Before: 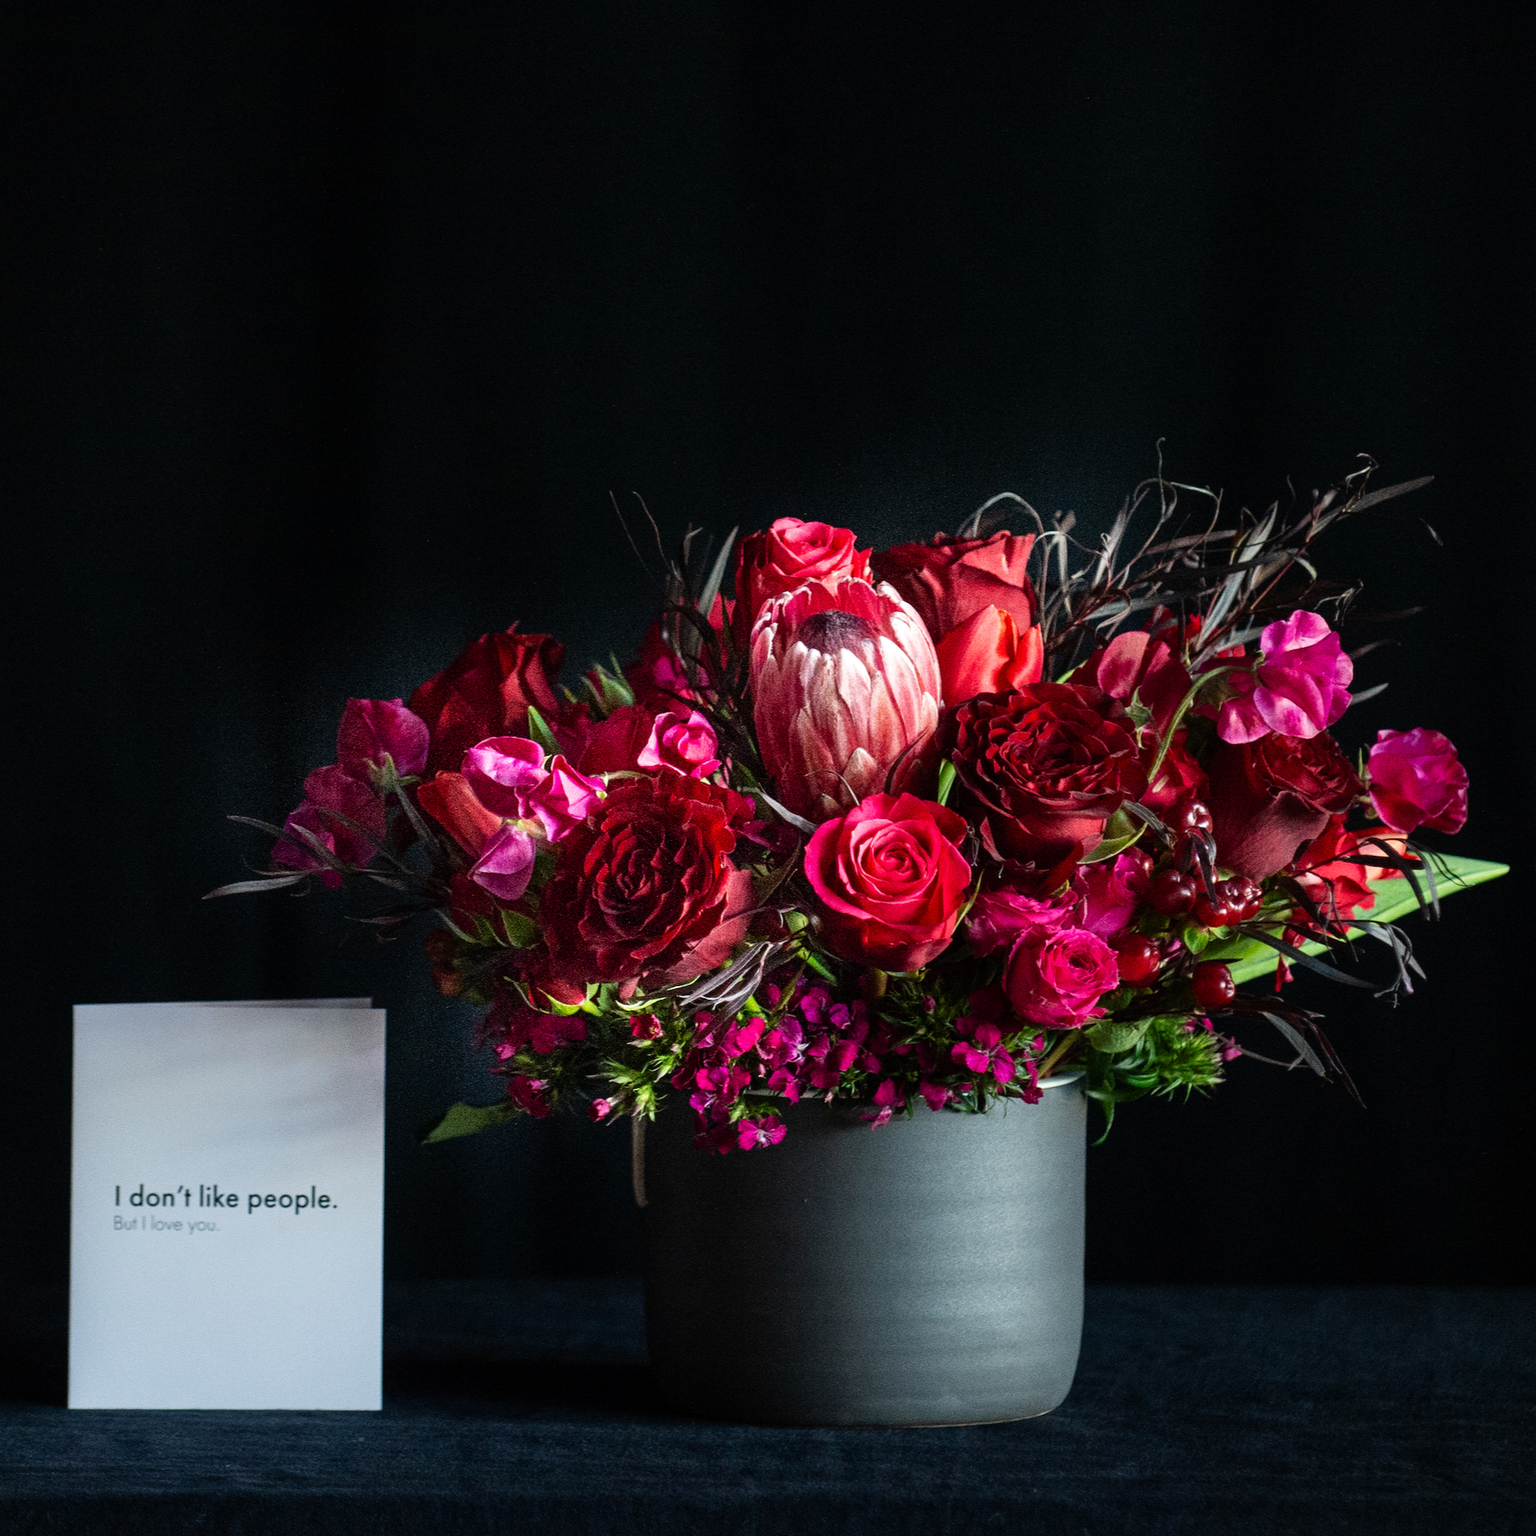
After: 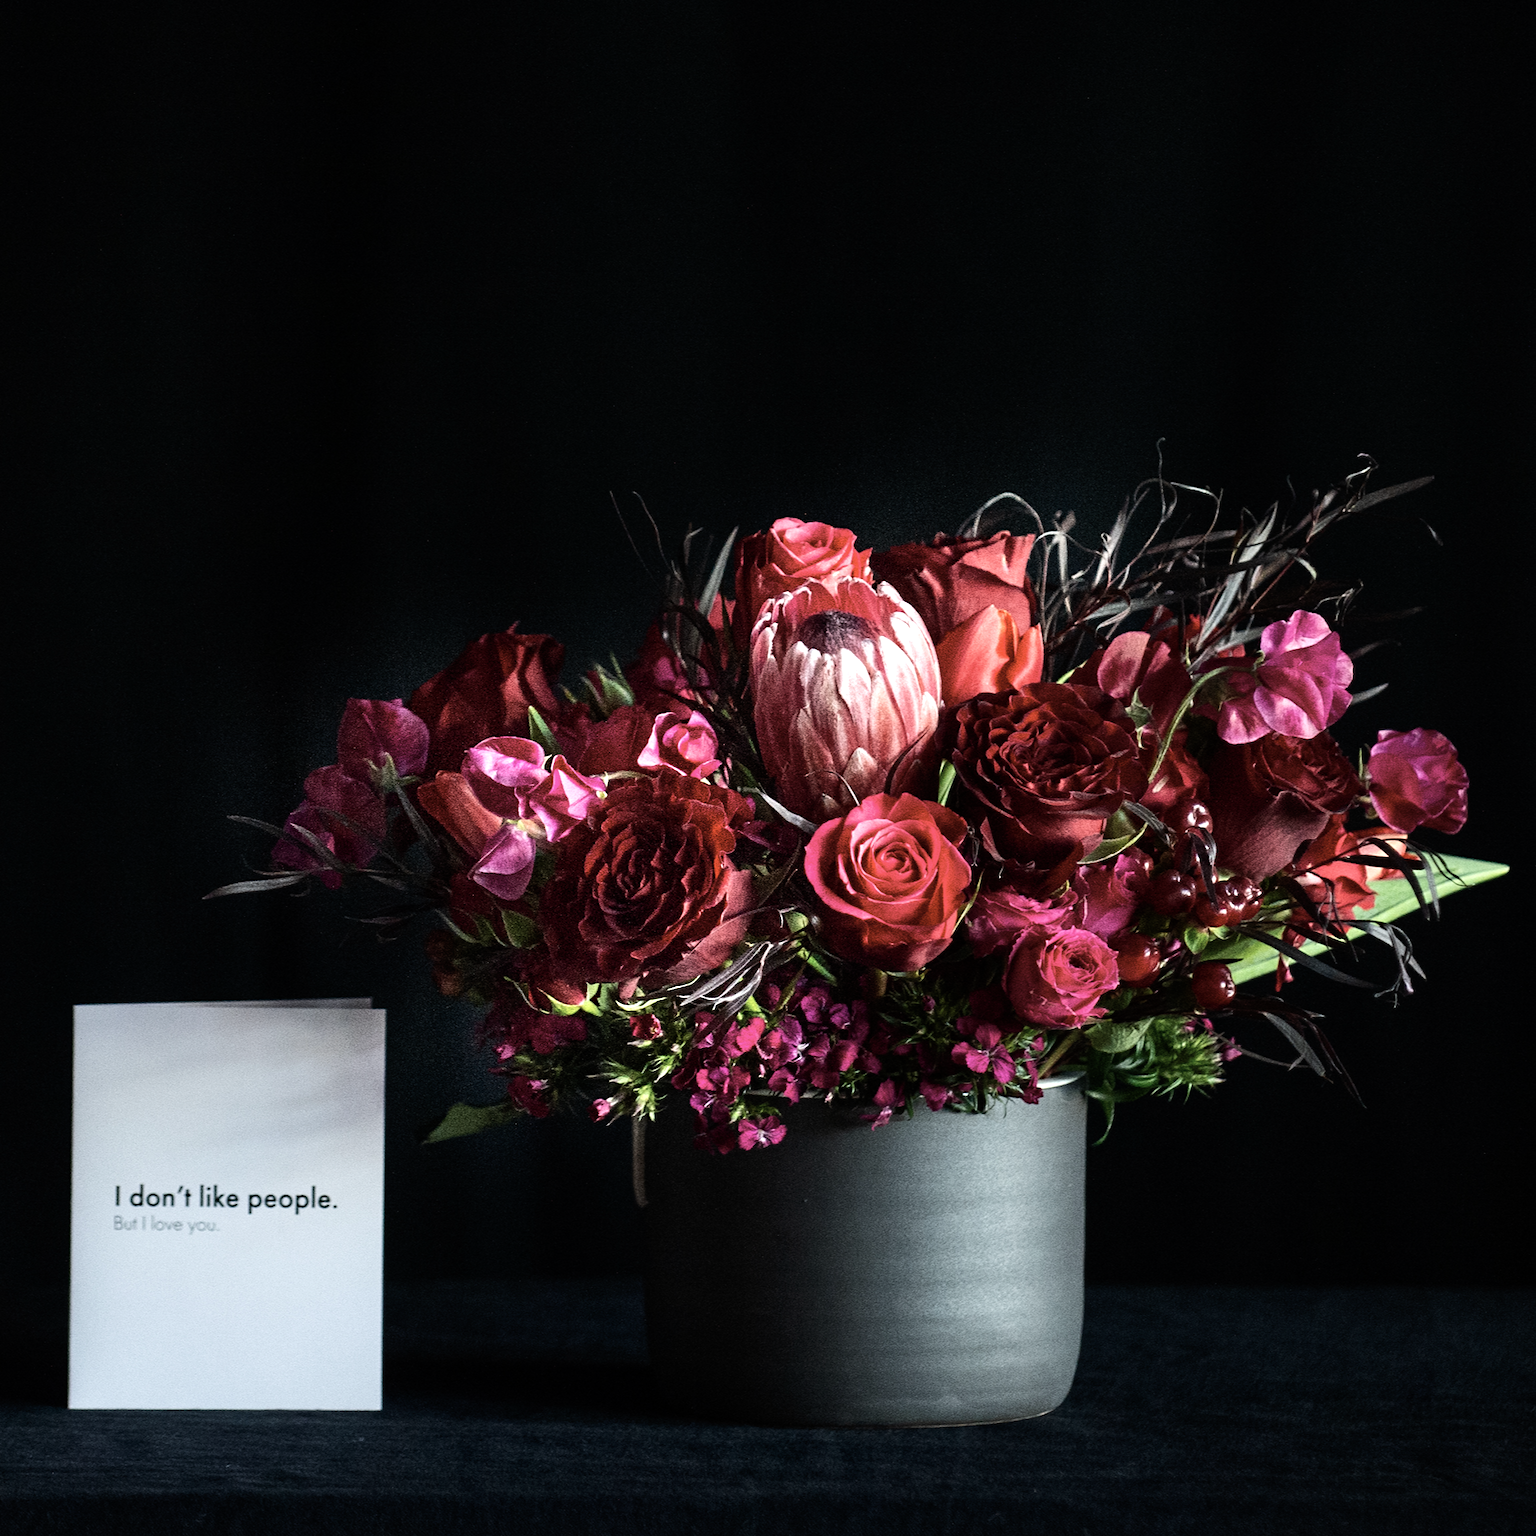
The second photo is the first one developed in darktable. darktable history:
exposure: compensate highlight preservation false
contrast brightness saturation: contrast 0.1, saturation -0.3
sharpen: radius 5.325, amount 0.312, threshold 26.433
tone equalizer: -8 EV -0.417 EV, -7 EV -0.389 EV, -6 EV -0.333 EV, -5 EV -0.222 EV, -3 EV 0.222 EV, -2 EV 0.333 EV, -1 EV 0.389 EV, +0 EV 0.417 EV, edges refinement/feathering 500, mask exposure compensation -1.57 EV, preserve details no
